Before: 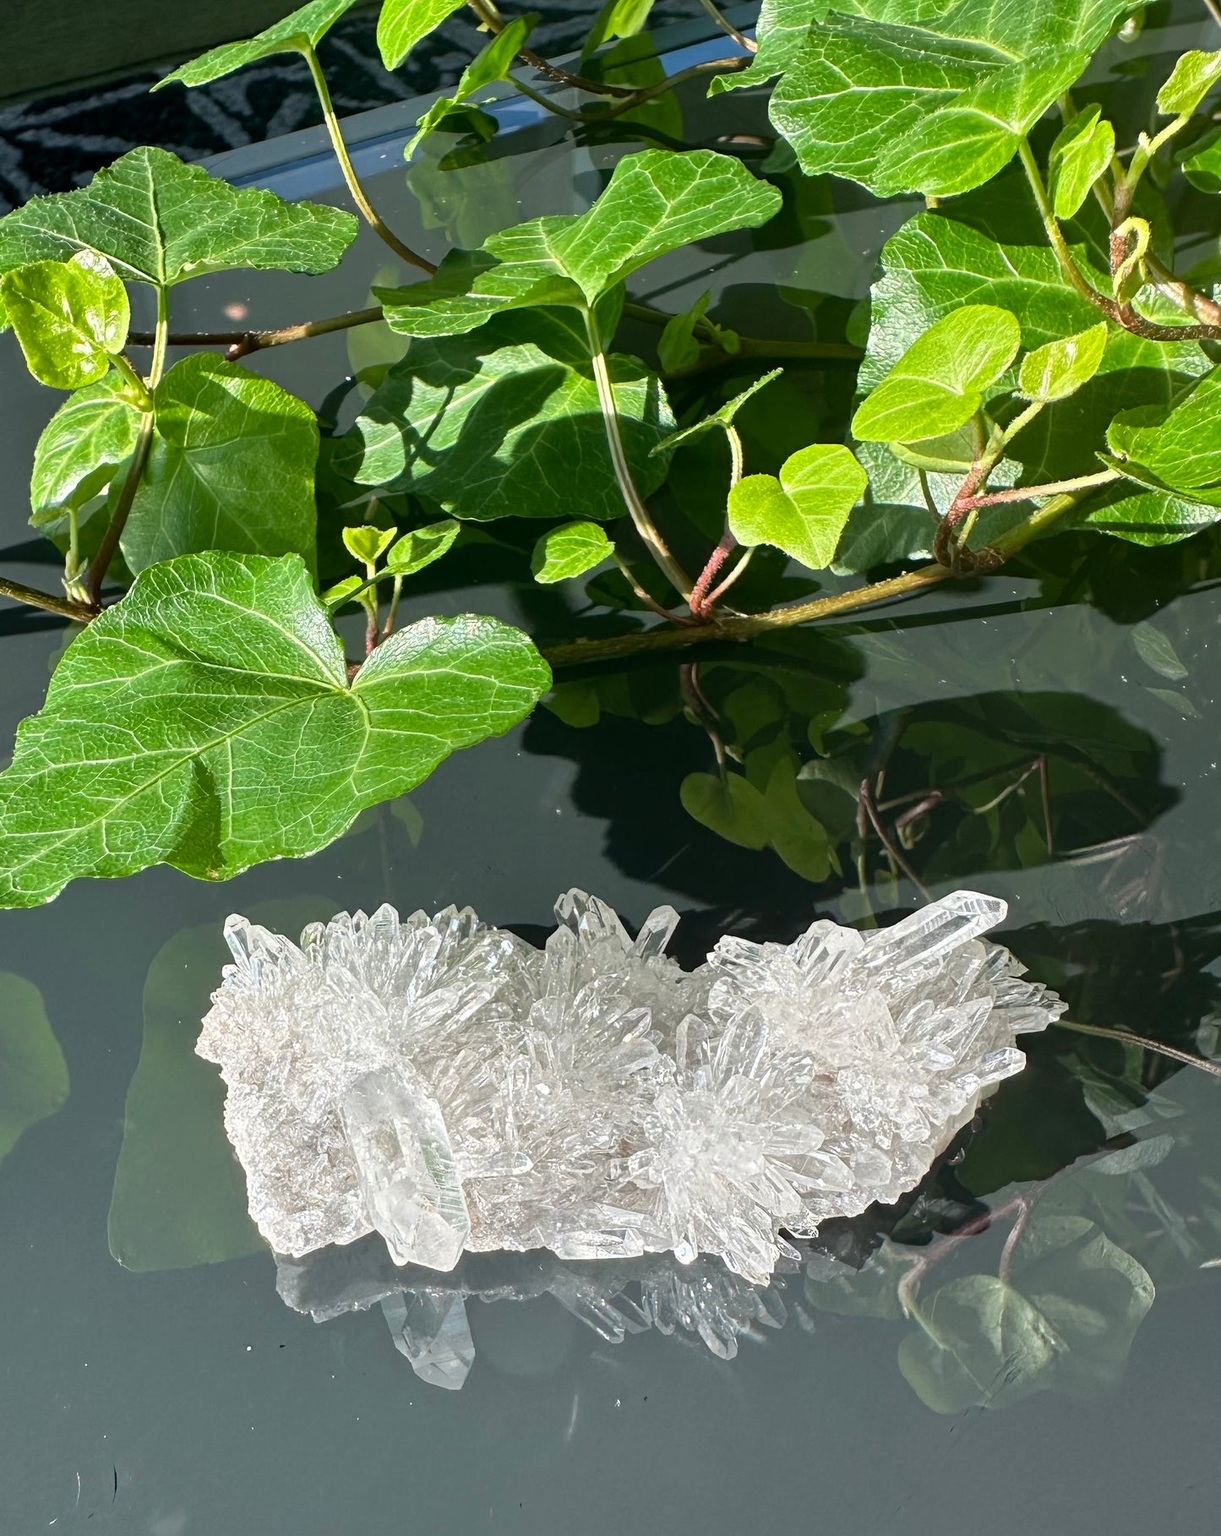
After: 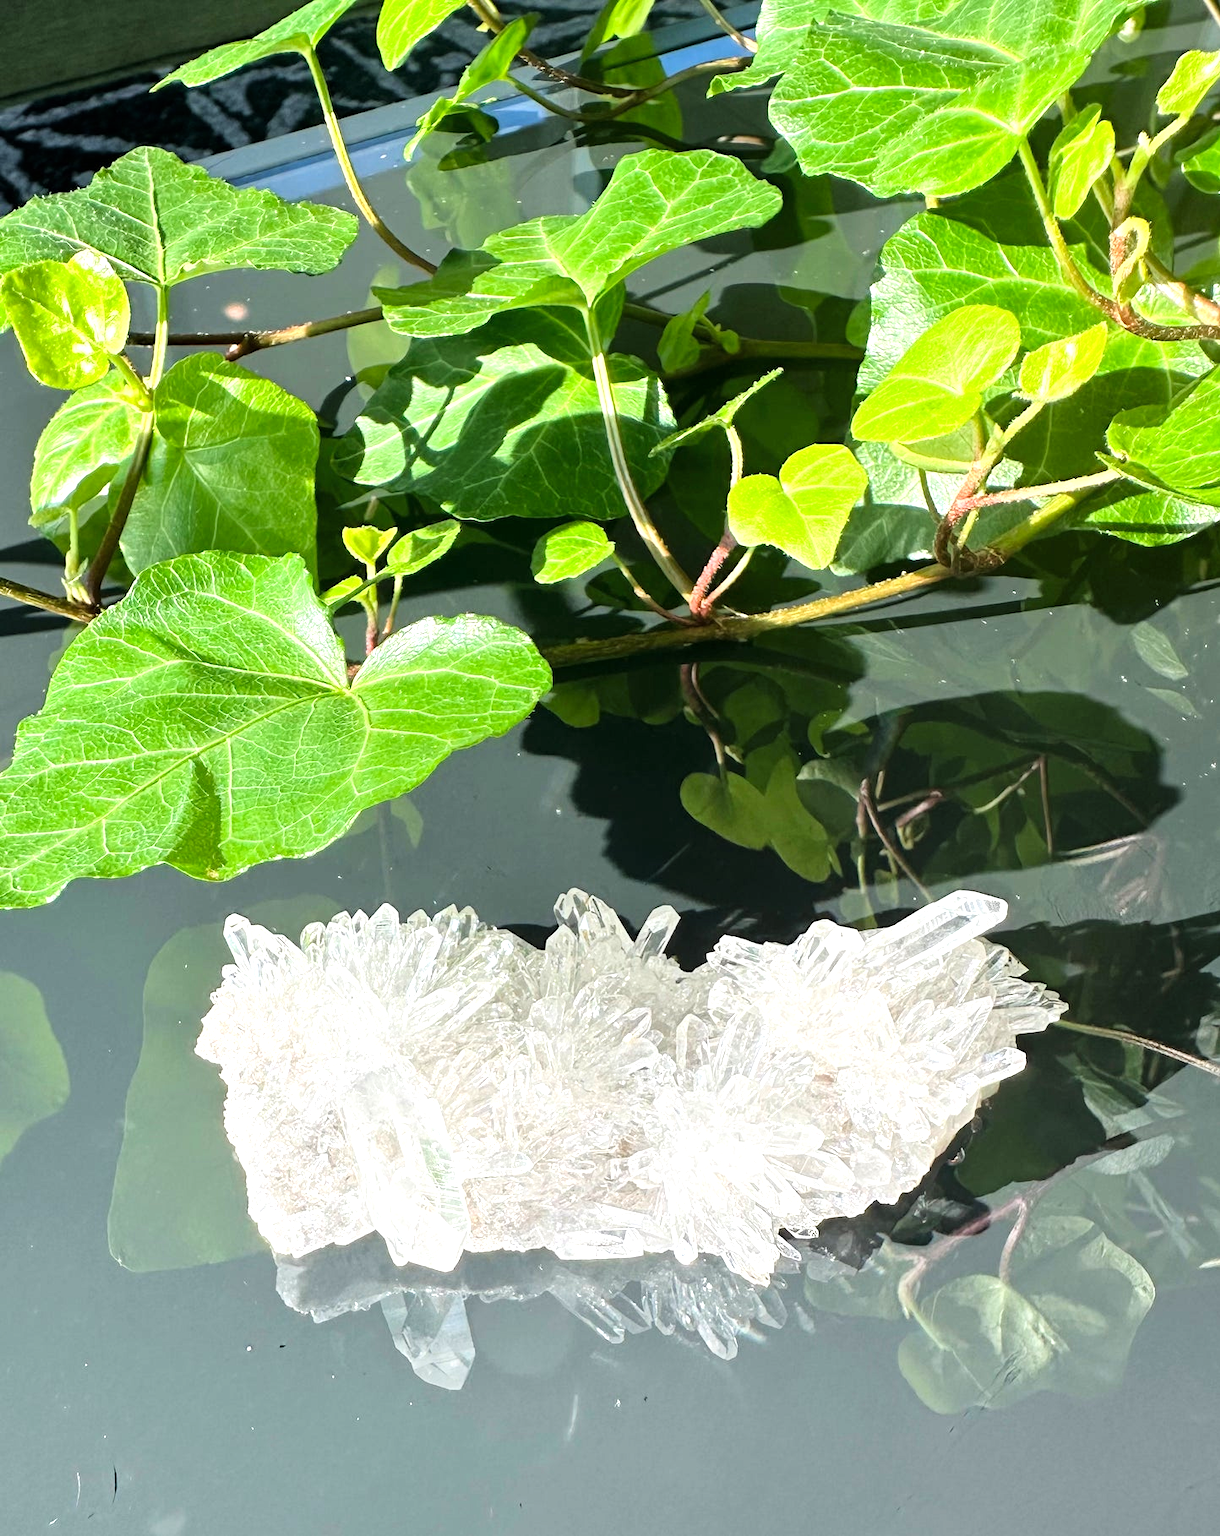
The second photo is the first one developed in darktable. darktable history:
tone curve: curves: ch0 [(0, 0) (0.004, 0.001) (0.133, 0.112) (0.325, 0.362) (0.832, 0.893) (1, 1)], color space Lab, linked channels, preserve colors none
exposure: black level correction 0, exposure 0.7 EV, compensate exposure bias true, compensate highlight preservation false
